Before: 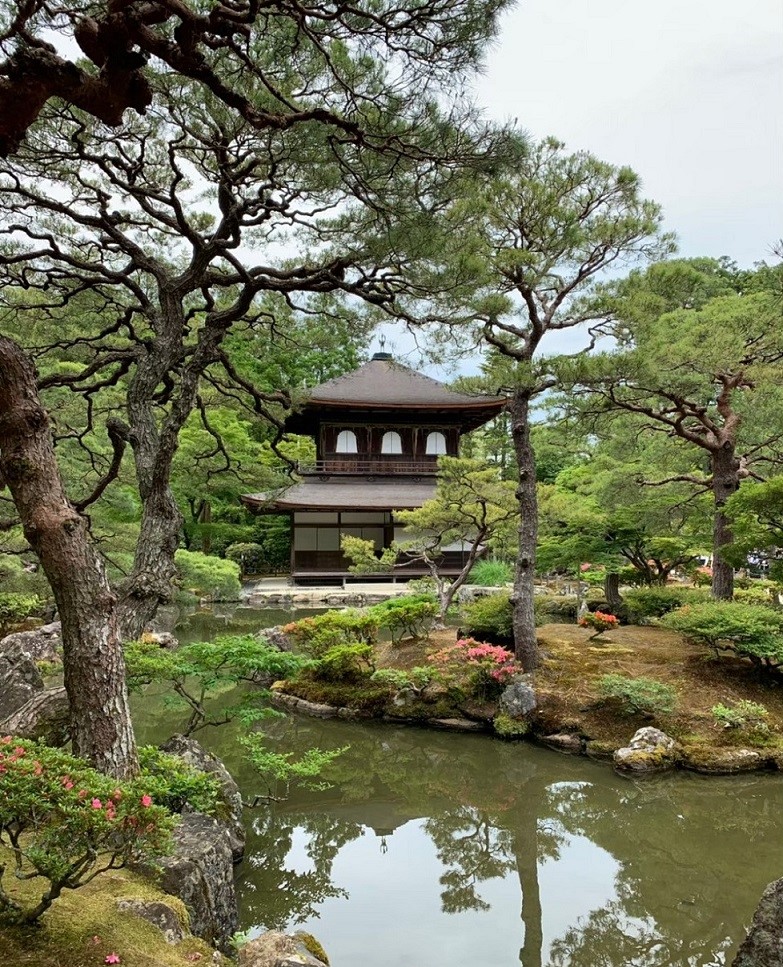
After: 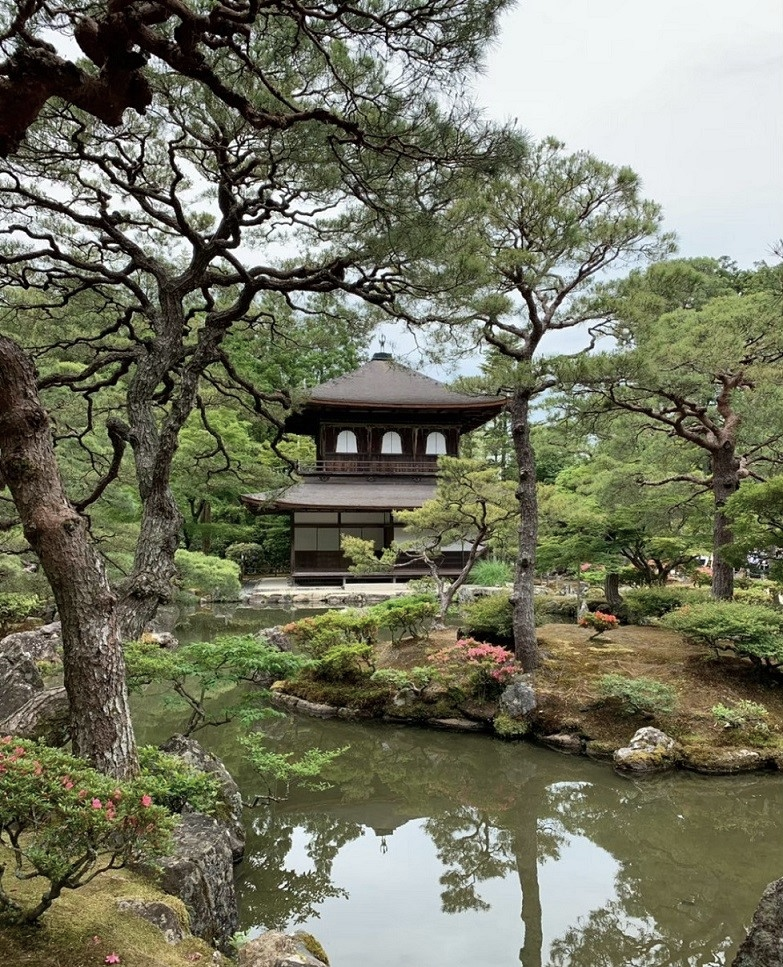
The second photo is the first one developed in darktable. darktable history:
color correction: highlights b* -0.052, saturation 0.79
